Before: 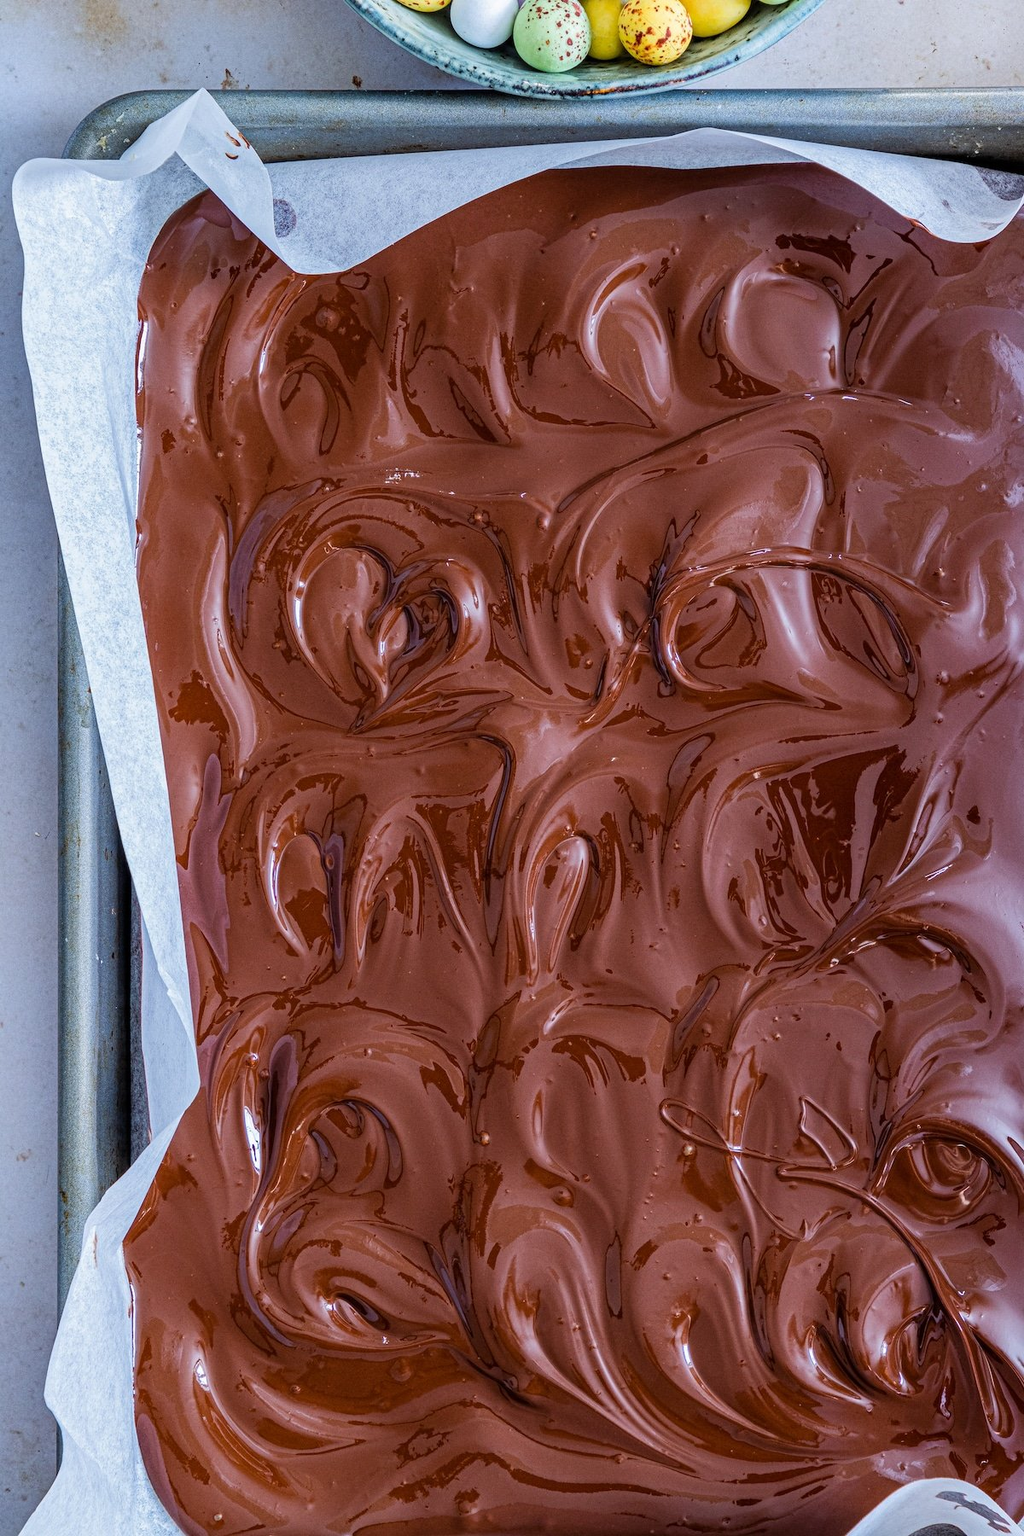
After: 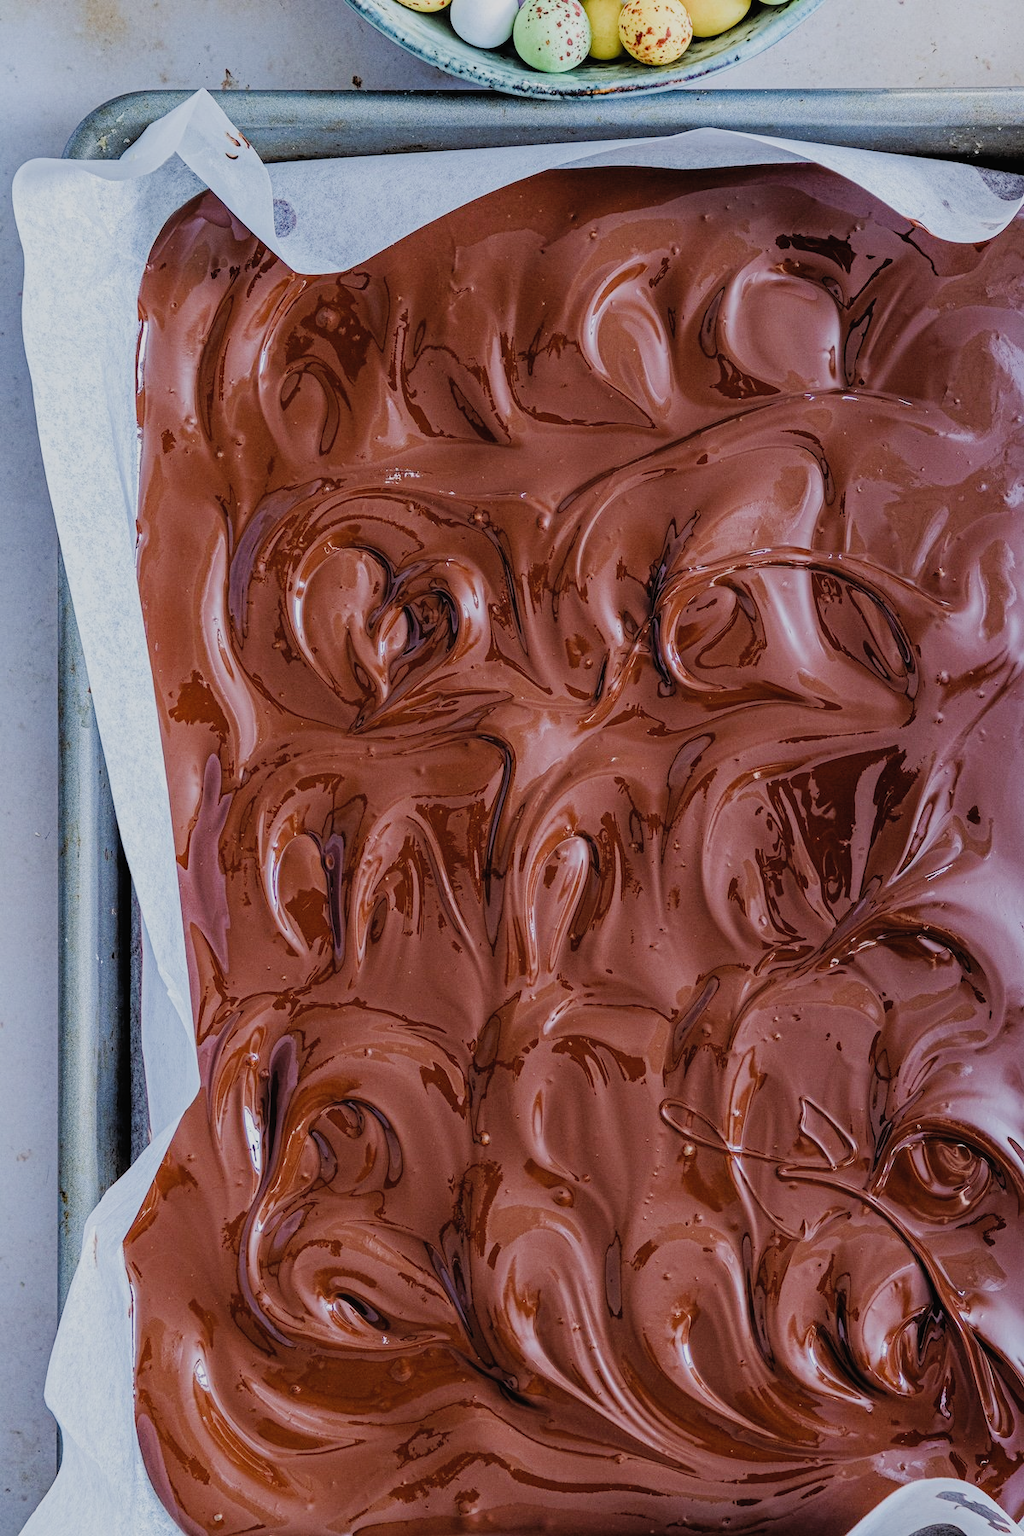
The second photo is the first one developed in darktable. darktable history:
filmic rgb: black relative exposure -7.96 EV, white relative exposure 4.06 EV, hardness 4.1, color science v4 (2020), iterations of high-quality reconstruction 0
tone curve: curves: ch0 [(0, 0.012) (0.036, 0.035) (0.274, 0.288) (0.504, 0.536) (0.844, 0.84) (1, 0.983)]; ch1 [(0, 0) (0.389, 0.403) (0.462, 0.486) (0.499, 0.498) (0.511, 0.502) (0.536, 0.547) (0.579, 0.578) (0.626, 0.645) (0.749, 0.781) (1, 1)]; ch2 [(0, 0) (0.457, 0.486) (0.5, 0.5) (0.557, 0.561) (0.614, 0.622) (0.704, 0.732) (1, 1)], preserve colors none
